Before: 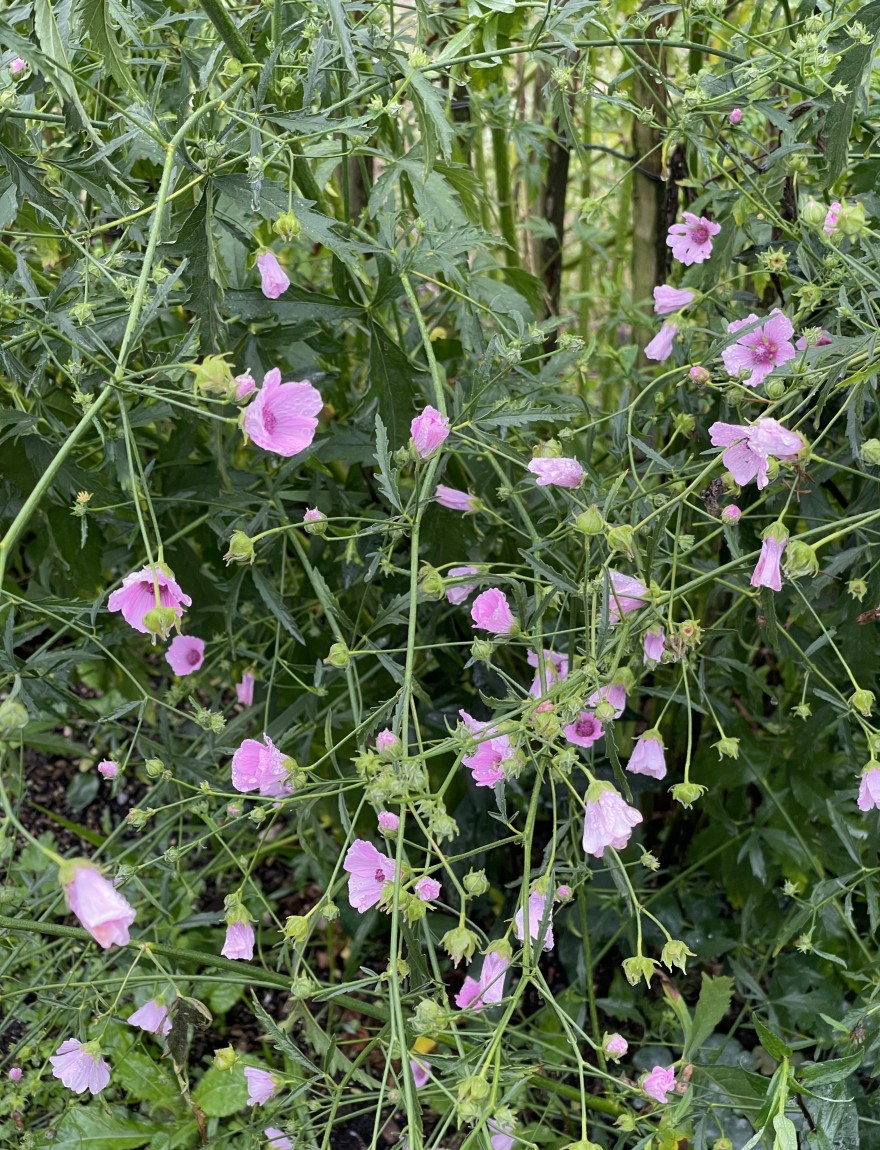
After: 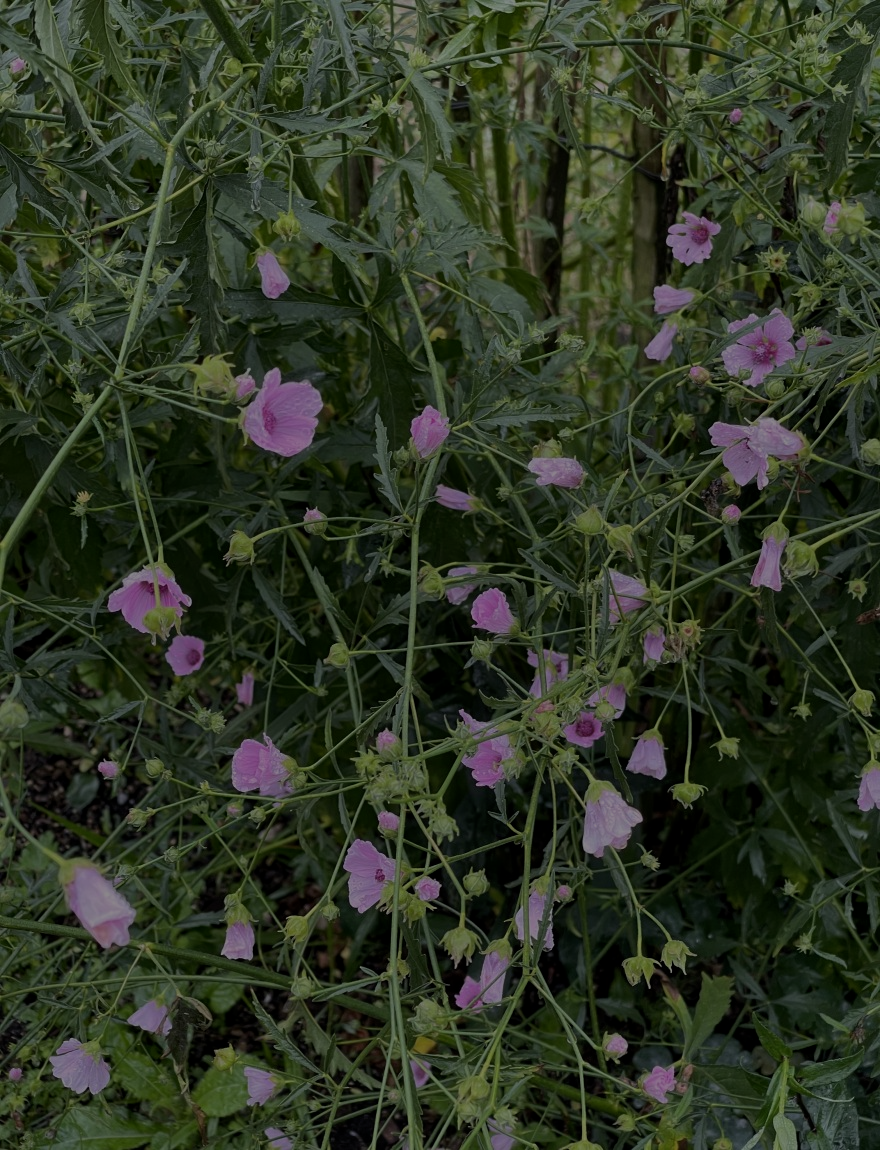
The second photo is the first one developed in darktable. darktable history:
tone equalizer: on, module defaults
rotate and perspective: crop left 0, crop top 0
local contrast: mode bilateral grid, contrast 10, coarseness 25, detail 115%, midtone range 0.2
exposure: exposure -2.002 EV, compensate highlight preservation false
